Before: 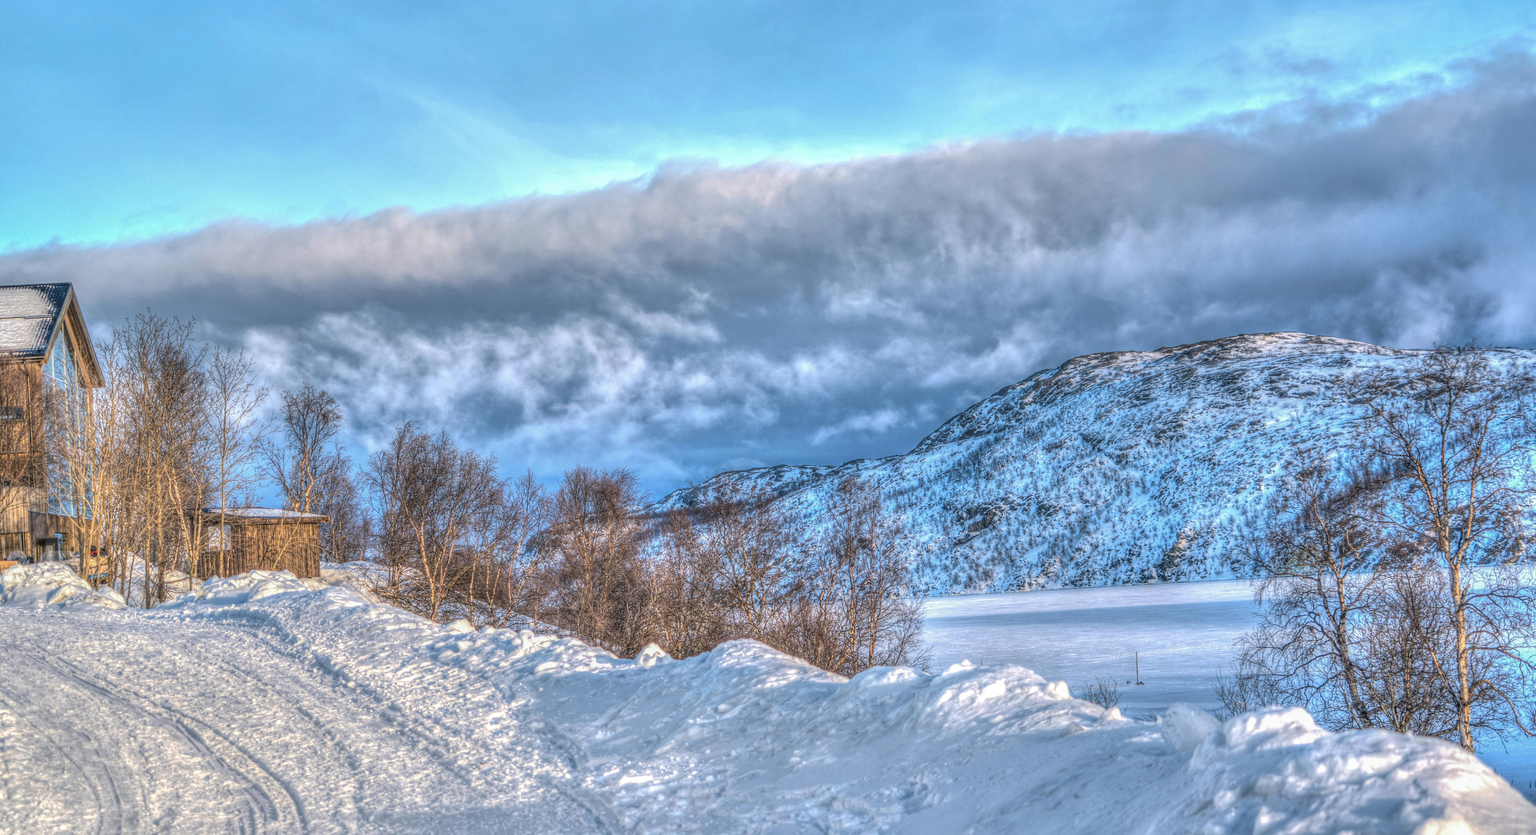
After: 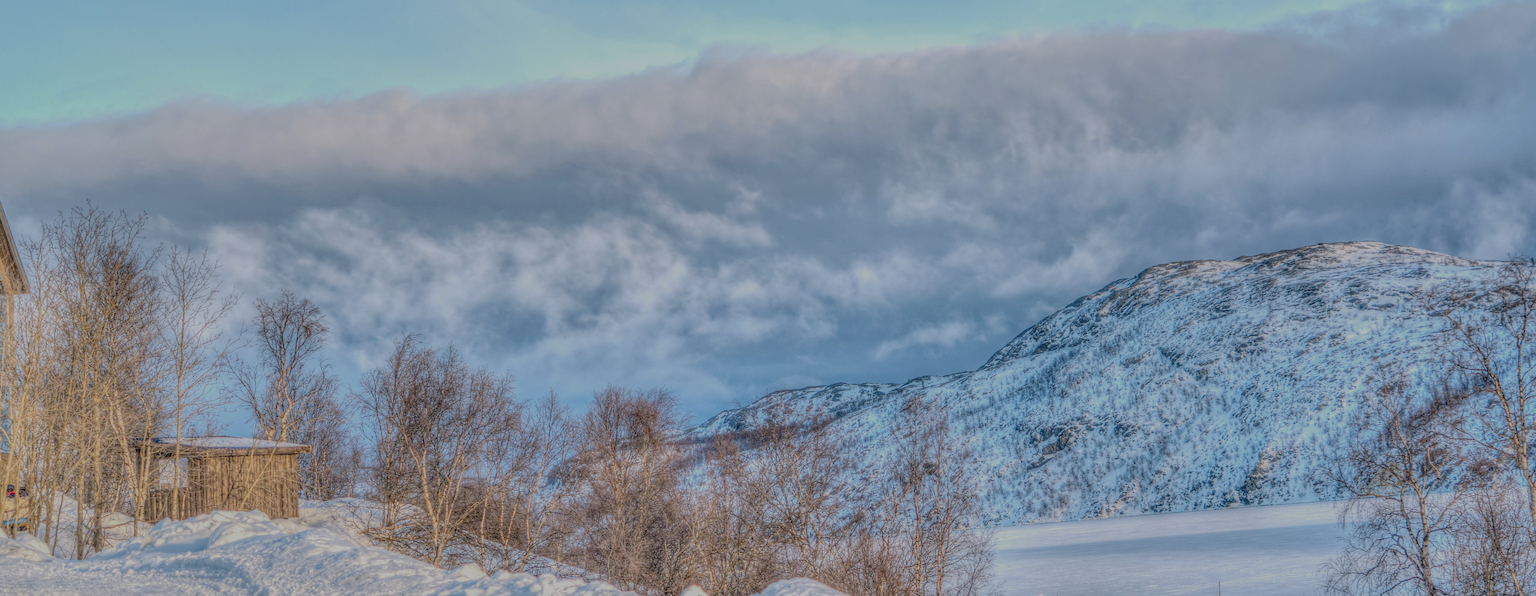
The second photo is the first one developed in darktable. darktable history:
filmic rgb: black relative exposure -7 EV, white relative exposure 6 EV, threshold 3 EV, target black luminance 0%, hardness 2.73, latitude 61.22%, contrast 0.691, highlights saturation mix 10%, shadows ↔ highlights balance -0.073%, preserve chrominance no, color science v4 (2020), iterations of high-quality reconstruction 10, contrast in shadows soft, contrast in highlights soft, enable highlight reconstruction true
crop: left 5.596%, top 10.314%, right 3.534%, bottom 19.395%
rotate and perspective: rotation -0.013°, lens shift (vertical) -0.027, lens shift (horizontal) 0.178, crop left 0.016, crop right 0.989, crop top 0.082, crop bottom 0.918
